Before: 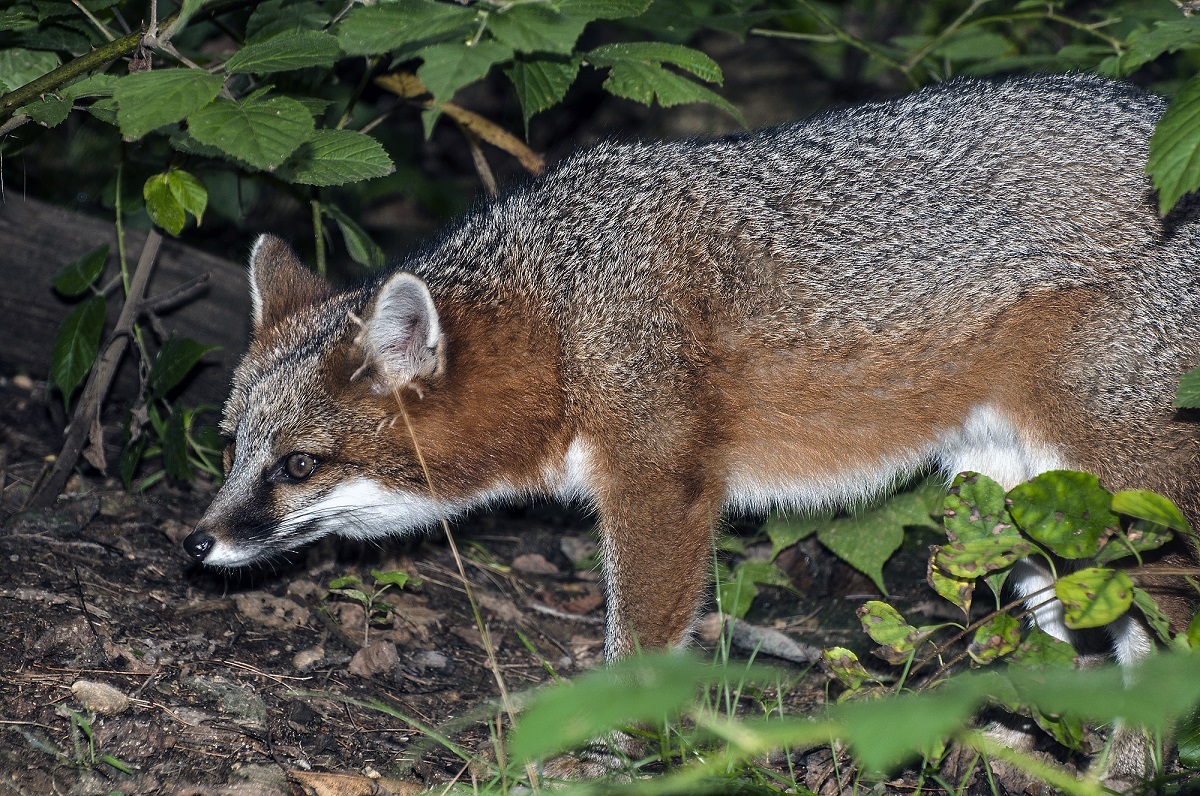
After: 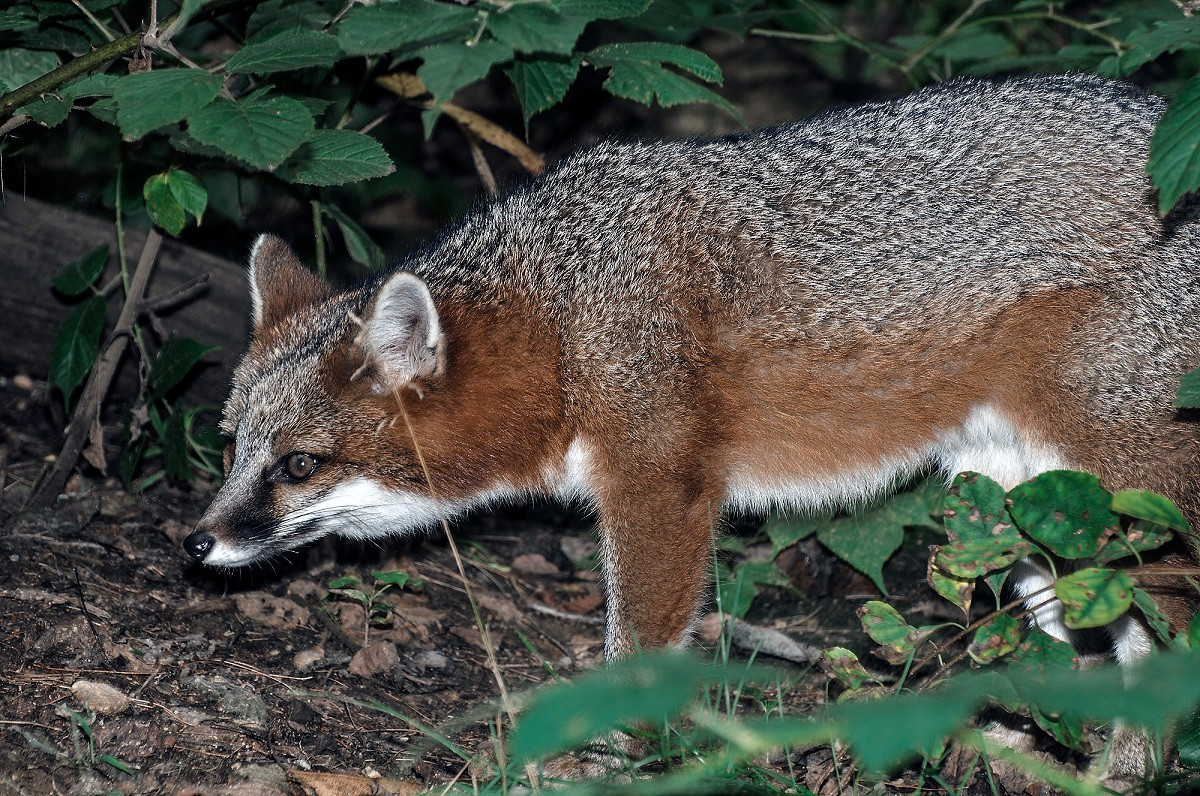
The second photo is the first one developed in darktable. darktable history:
color zones: curves: ch0 [(0, 0.5) (0.125, 0.4) (0.25, 0.5) (0.375, 0.4) (0.5, 0.4) (0.625, 0.6) (0.75, 0.6) (0.875, 0.5)]; ch1 [(0, 0.35) (0.125, 0.45) (0.25, 0.35) (0.375, 0.35) (0.5, 0.35) (0.625, 0.35) (0.75, 0.45) (0.875, 0.35)]; ch2 [(0, 0.6) (0.125, 0.5) (0.25, 0.5) (0.375, 0.6) (0.5, 0.6) (0.625, 0.5) (0.75, 0.5) (0.875, 0.5)], mix 25.62%
